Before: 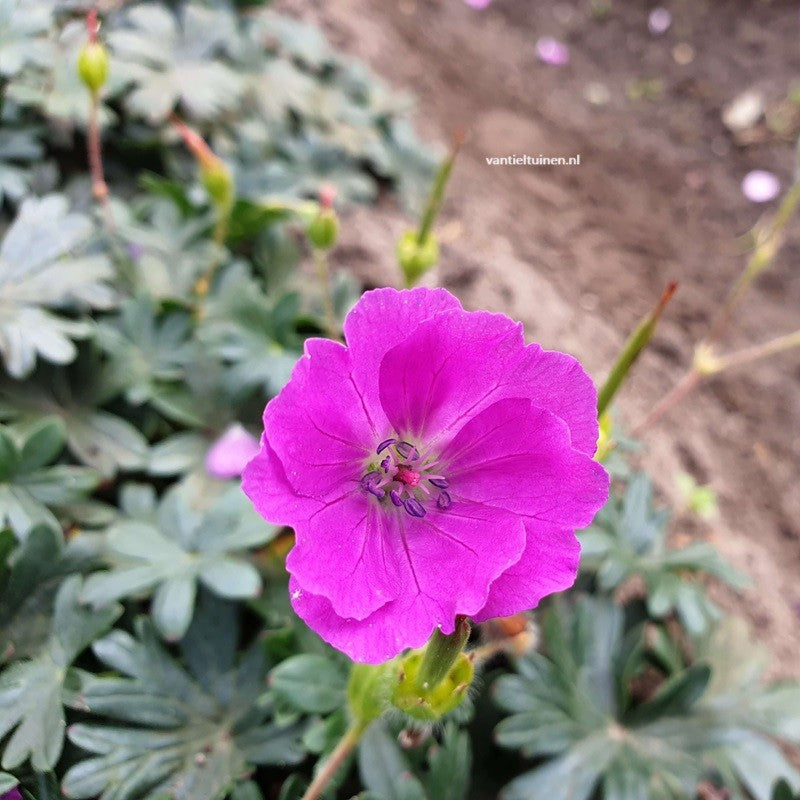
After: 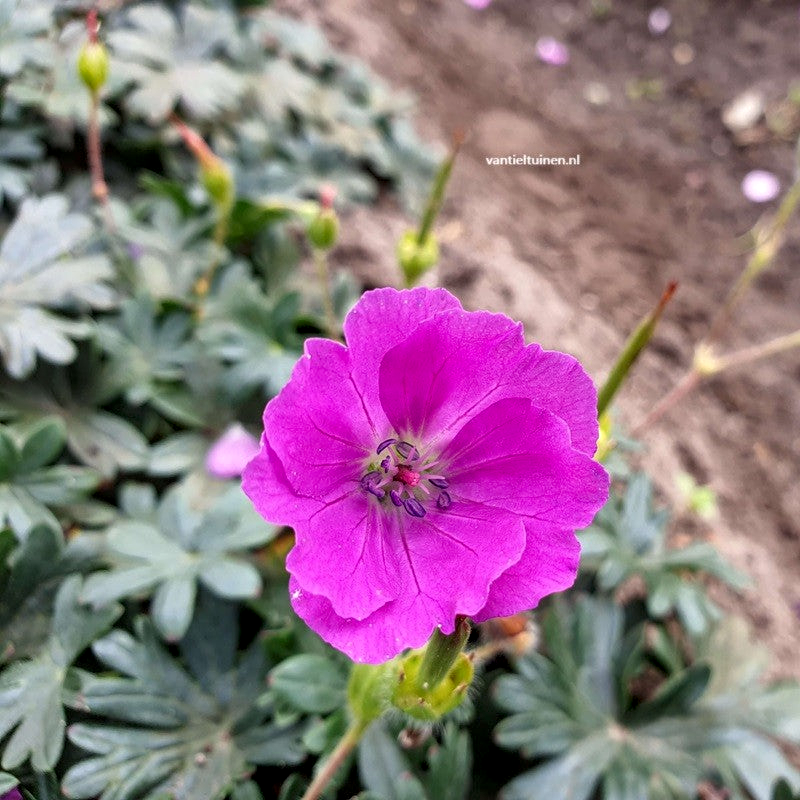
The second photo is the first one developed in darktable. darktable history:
shadows and highlights: shadows 43.59, white point adjustment -1.6, soften with gaussian
local contrast: detail 130%
